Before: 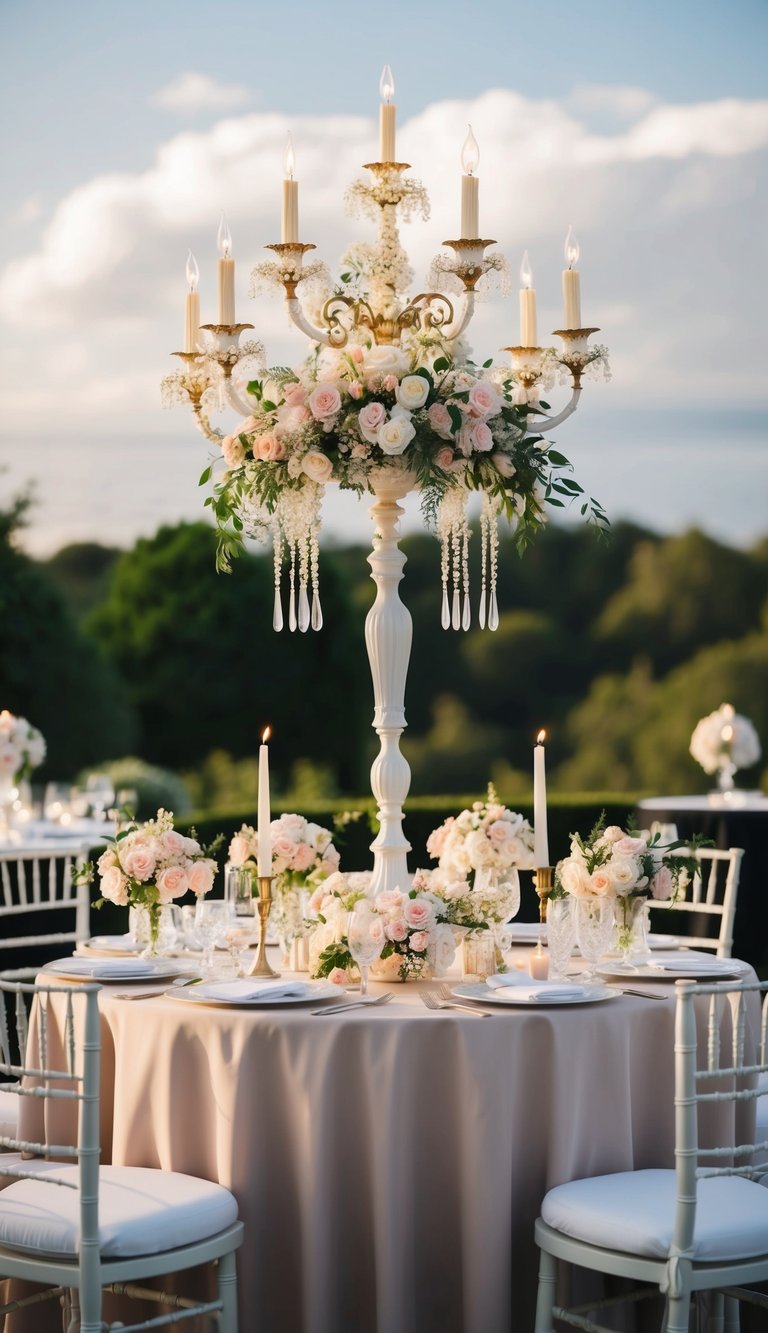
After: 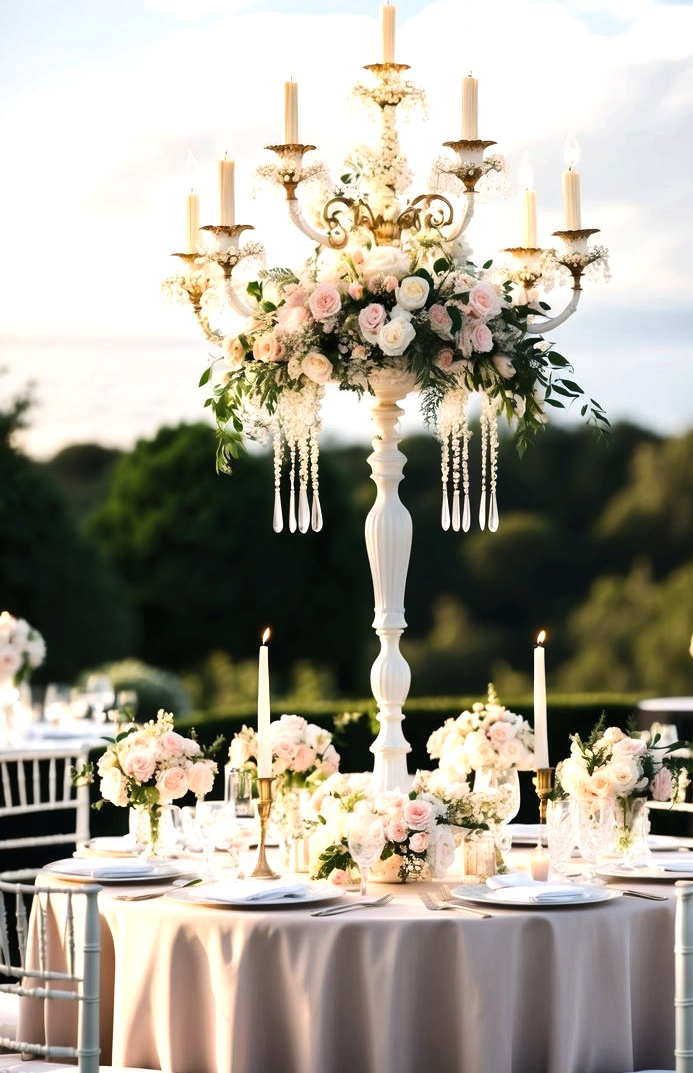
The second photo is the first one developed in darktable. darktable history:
local contrast: mode bilateral grid, contrast 100, coarseness 100, detail 108%, midtone range 0.2
tone equalizer: -8 EV -0.75 EV, -7 EV -0.7 EV, -6 EV -0.6 EV, -5 EV -0.4 EV, -3 EV 0.4 EV, -2 EV 0.6 EV, -1 EV 0.7 EV, +0 EV 0.75 EV, edges refinement/feathering 500, mask exposure compensation -1.57 EV, preserve details no
crop: top 7.49%, right 9.717%, bottom 11.943%
